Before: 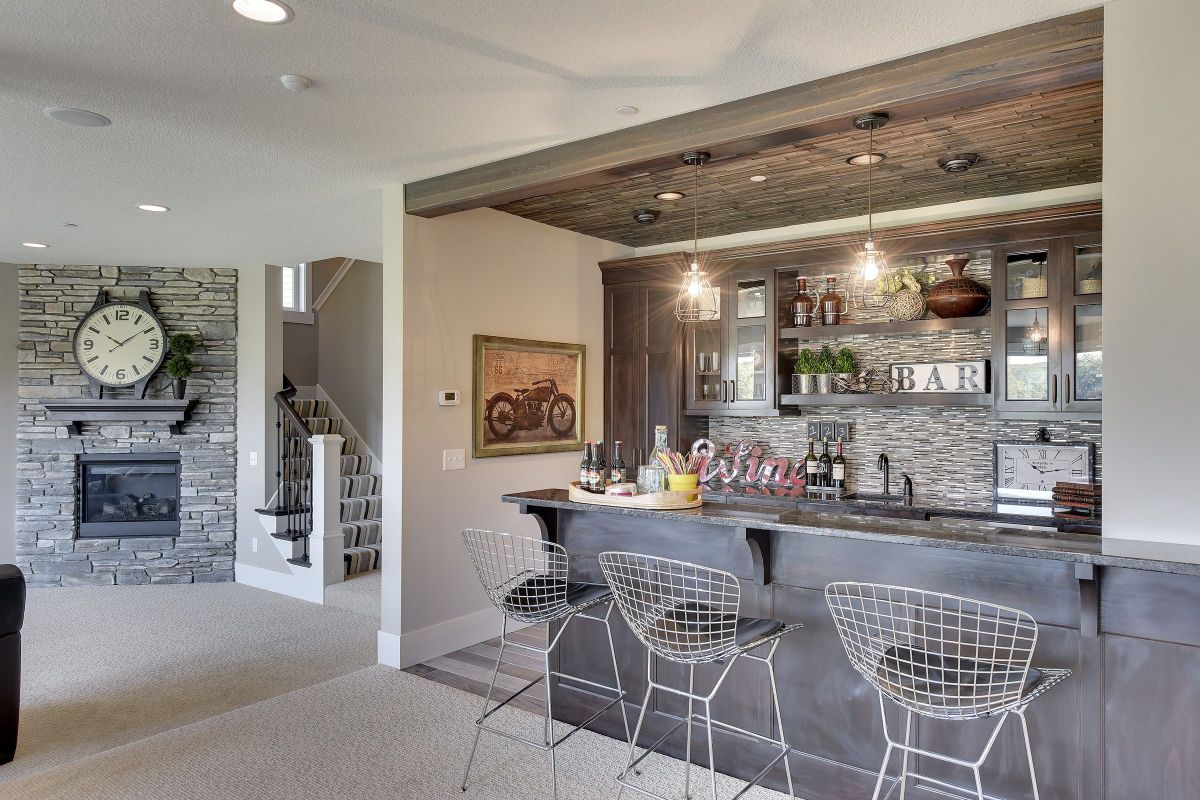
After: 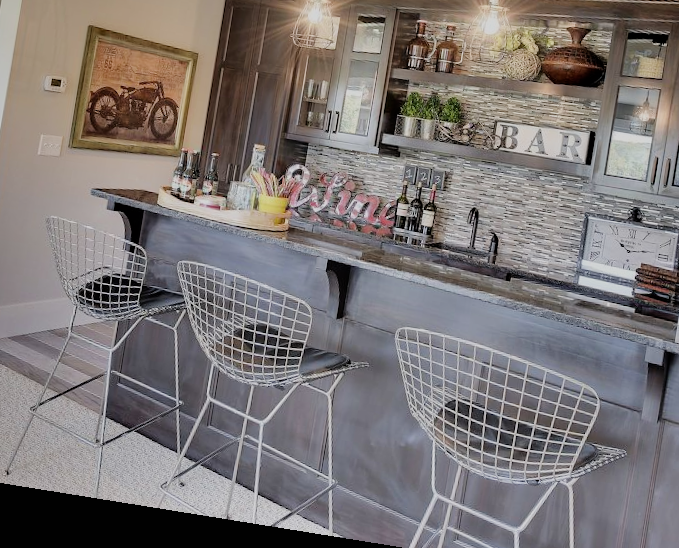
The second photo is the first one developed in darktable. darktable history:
crop: left 34.479%, top 38.822%, right 13.718%, bottom 5.172%
shadows and highlights: radius 108.52, shadows 44.07, highlights -67.8, low approximation 0.01, soften with gaussian
filmic rgb: black relative exposure -7.65 EV, white relative exposure 4.56 EV, hardness 3.61
rotate and perspective: rotation 9.12°, automatic cropping off
